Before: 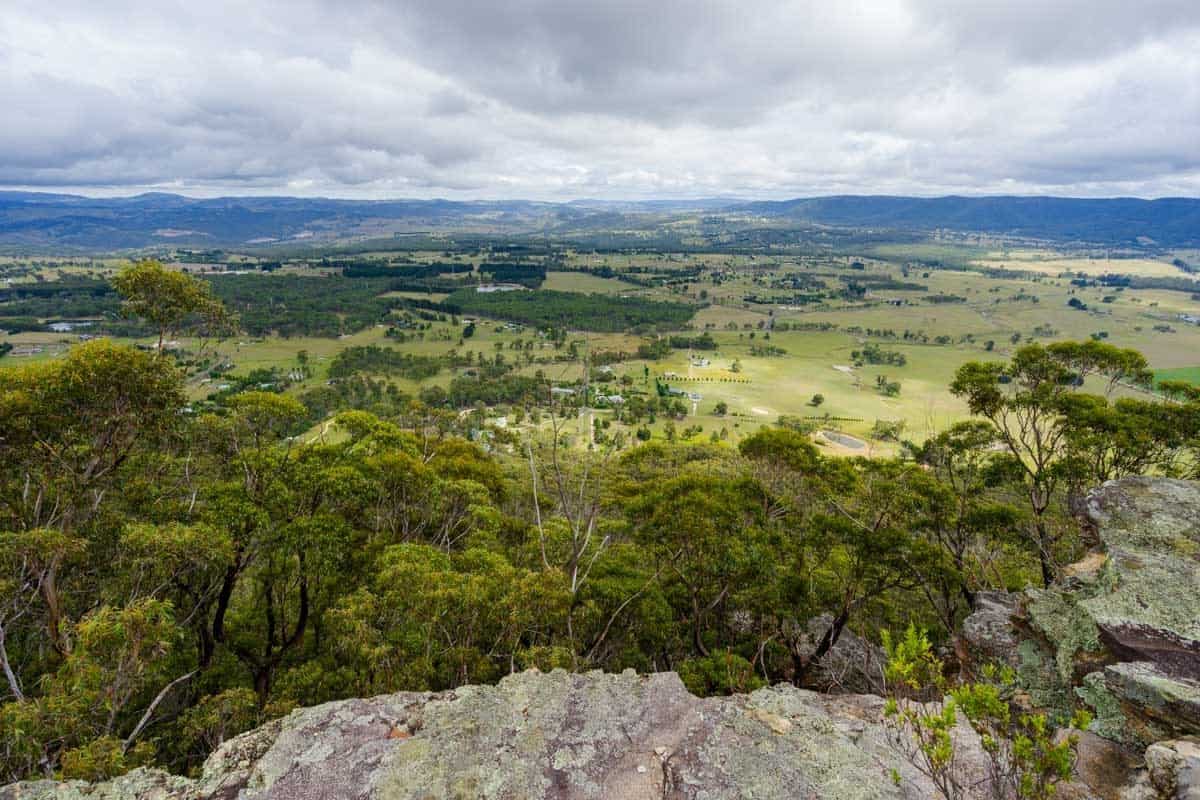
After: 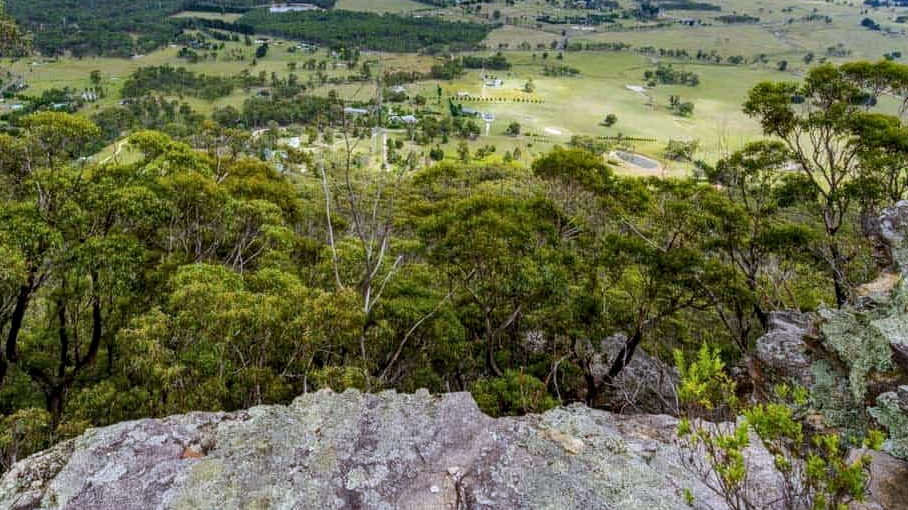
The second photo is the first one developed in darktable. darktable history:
exposure: compensate highlight preservation false
crop and rotate: left 17.299%, top 35.115%, right 7.015%, bottom 1.024%
white balance: red 0.967, blue 1.119, emerald 0.756
shadows and highlights: low approximation 0.01, soften with gaussian
local contrast: on, module defaults
